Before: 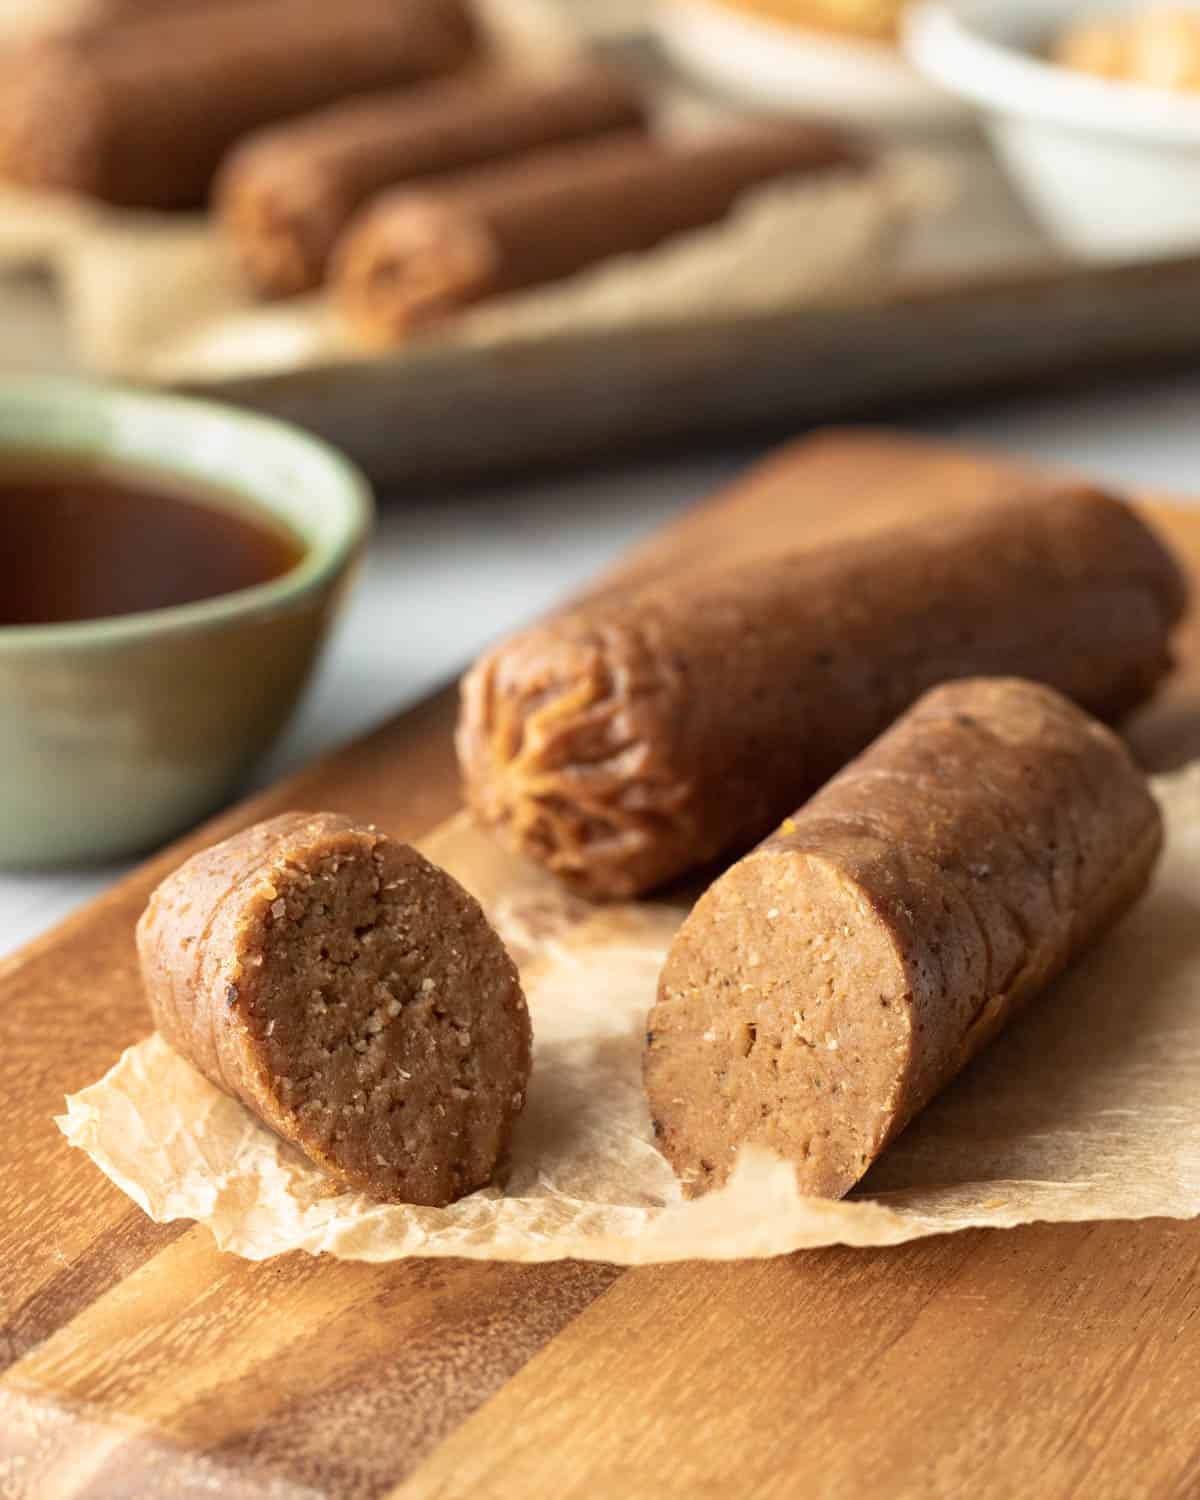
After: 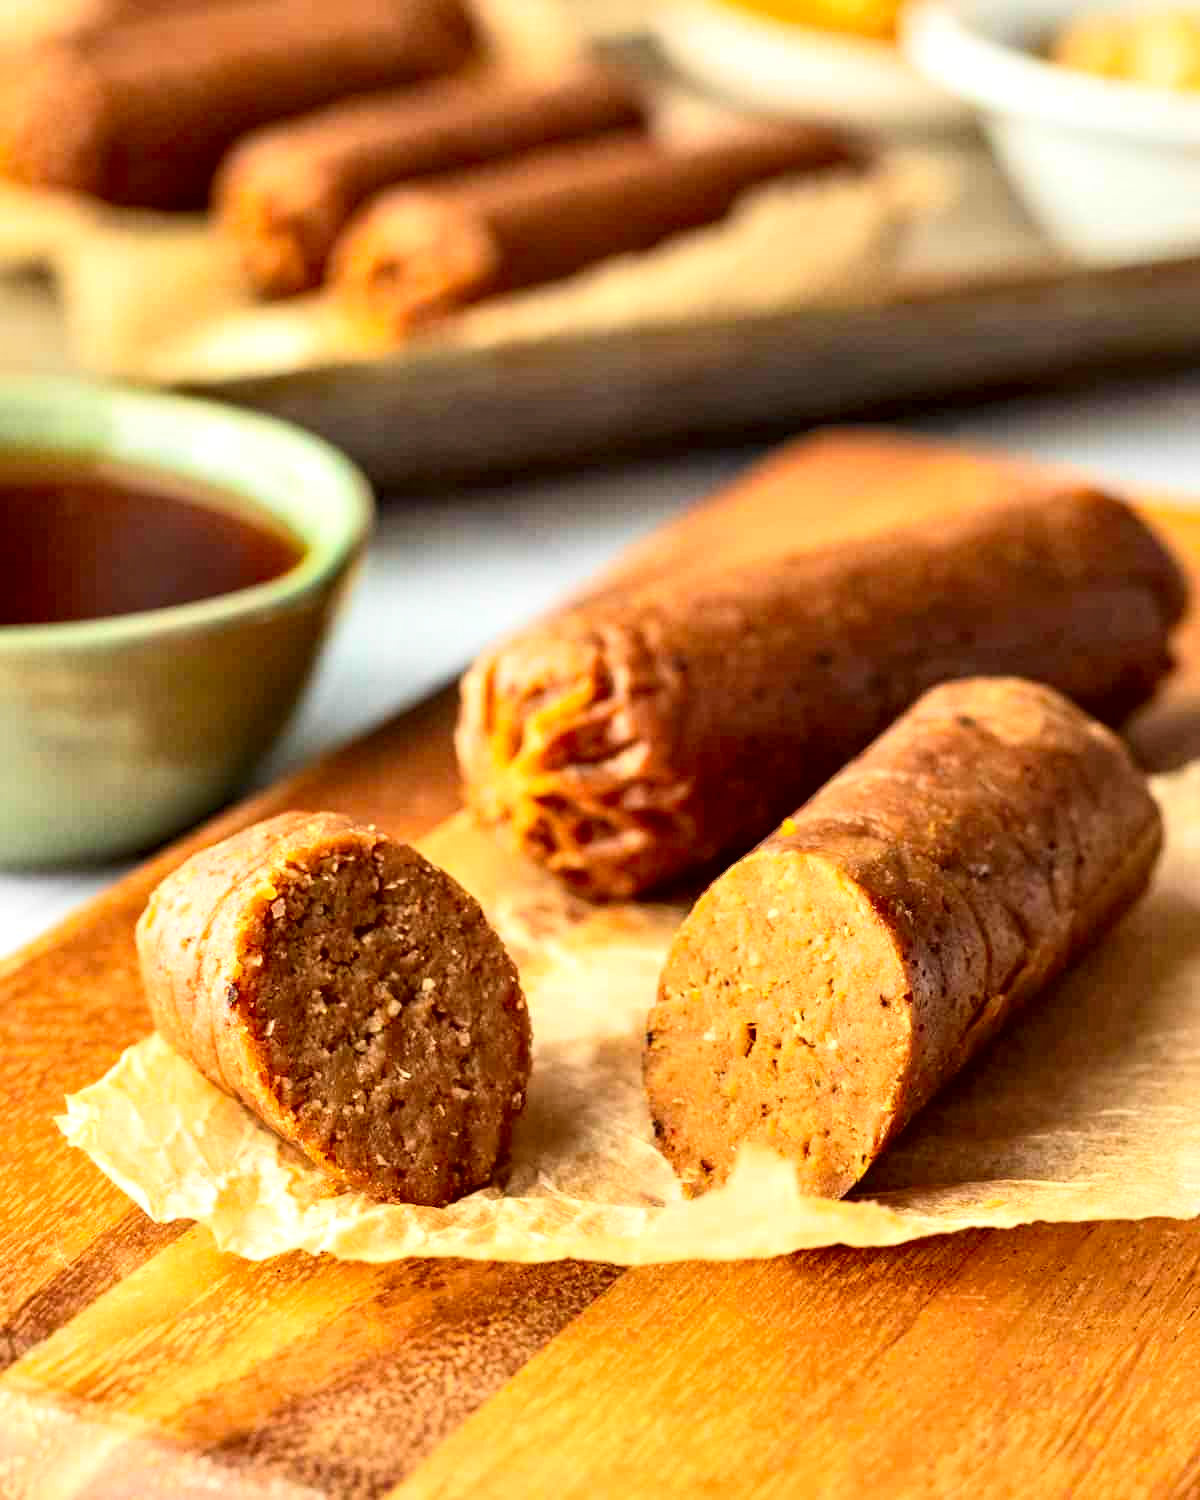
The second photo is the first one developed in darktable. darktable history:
contrast brightness saturation: contrast 0.2, brightness 0.2, saturation 0.8
contrast equalizer: y [[0.601, 0.6, 0.598, 0.598, 0.6, 0.601], [0.5 ×6], [0.5 ×6], [0 ×6], [0 ×6]]
